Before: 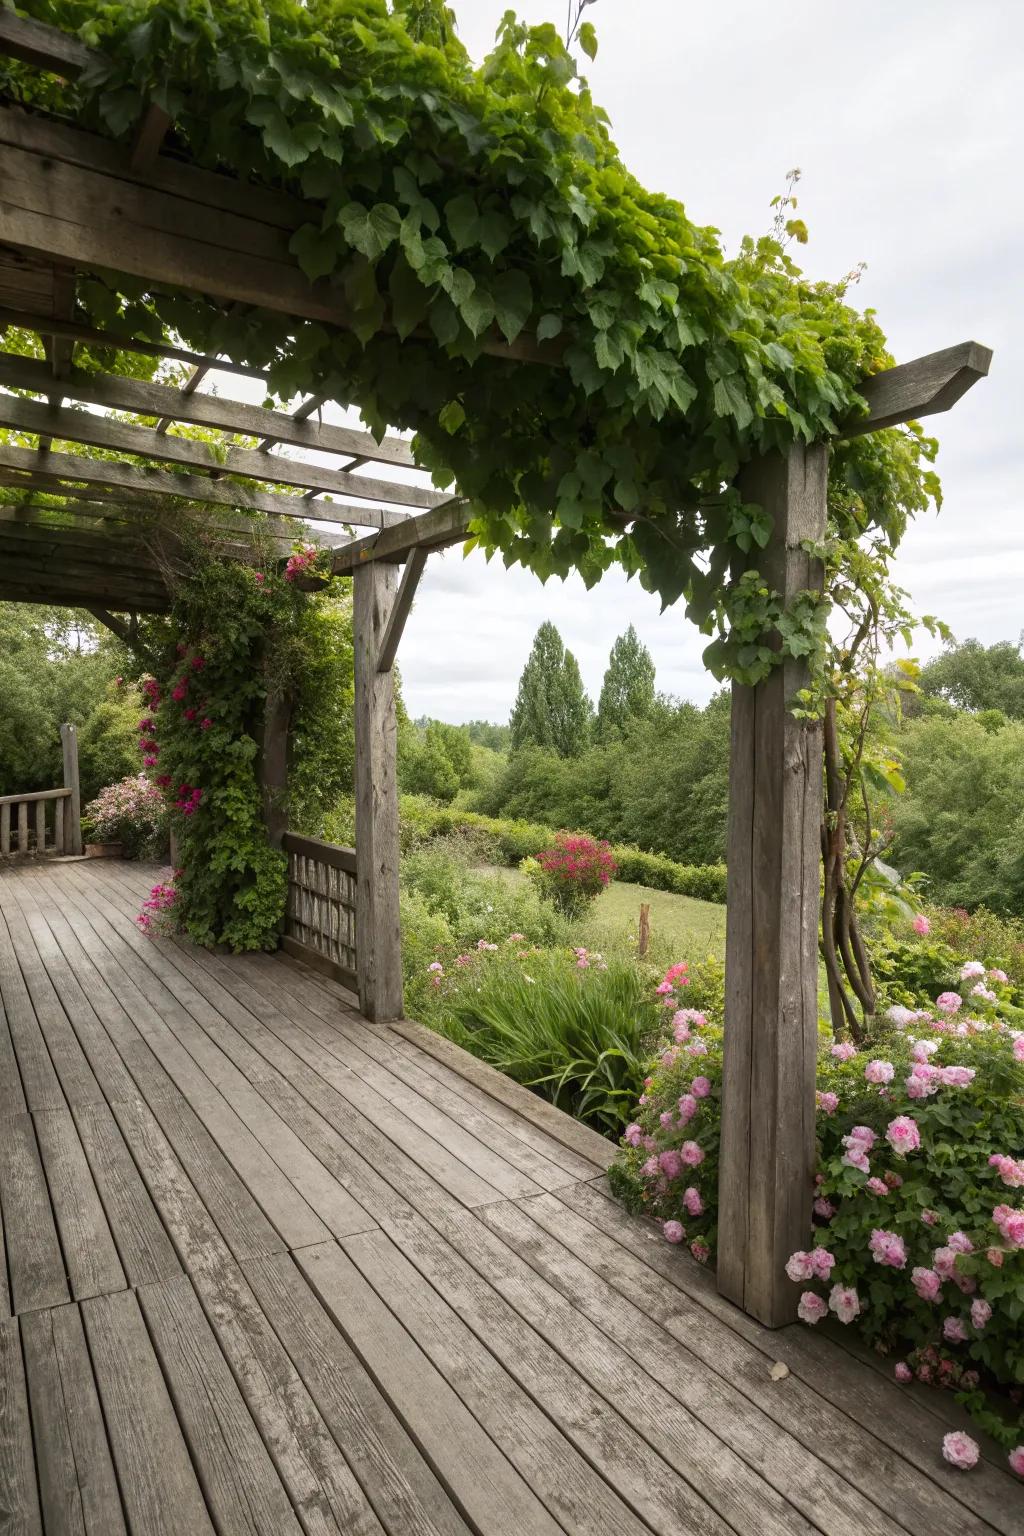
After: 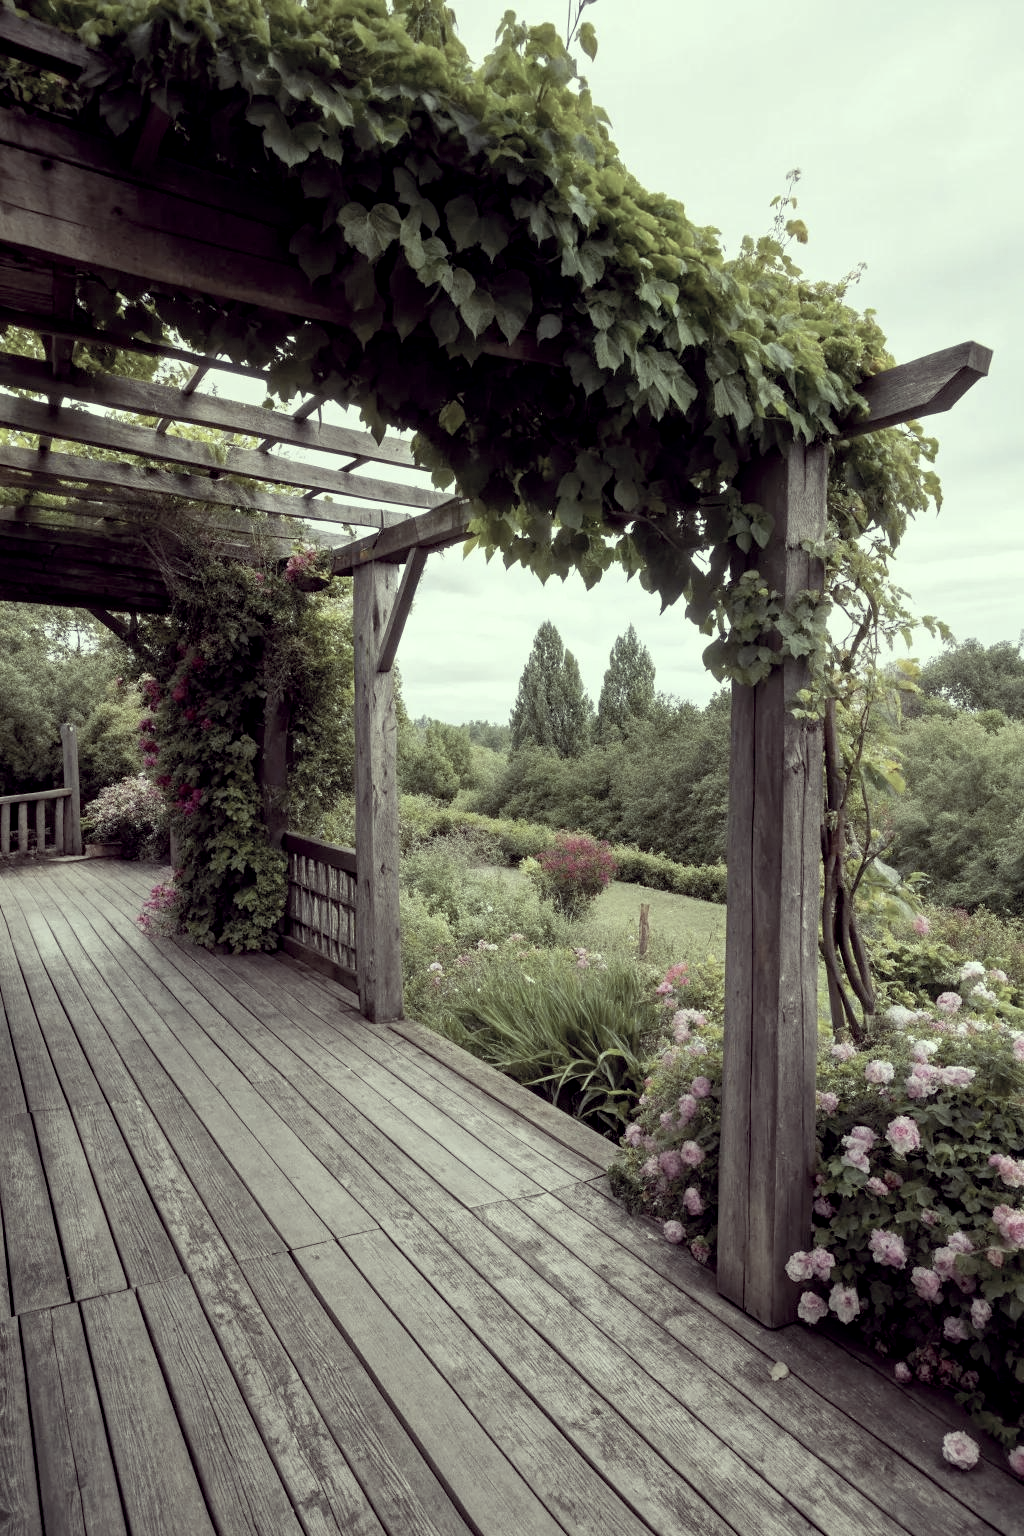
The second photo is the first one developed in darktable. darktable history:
color correction: highlights a* -20.45, highlights b* 20.65, shadows a* 19.45, shadows b* -20.89, saturation 0.42
exposure: black level correction 0.011, compensate exposure bias true, compensate highlight preservation false
